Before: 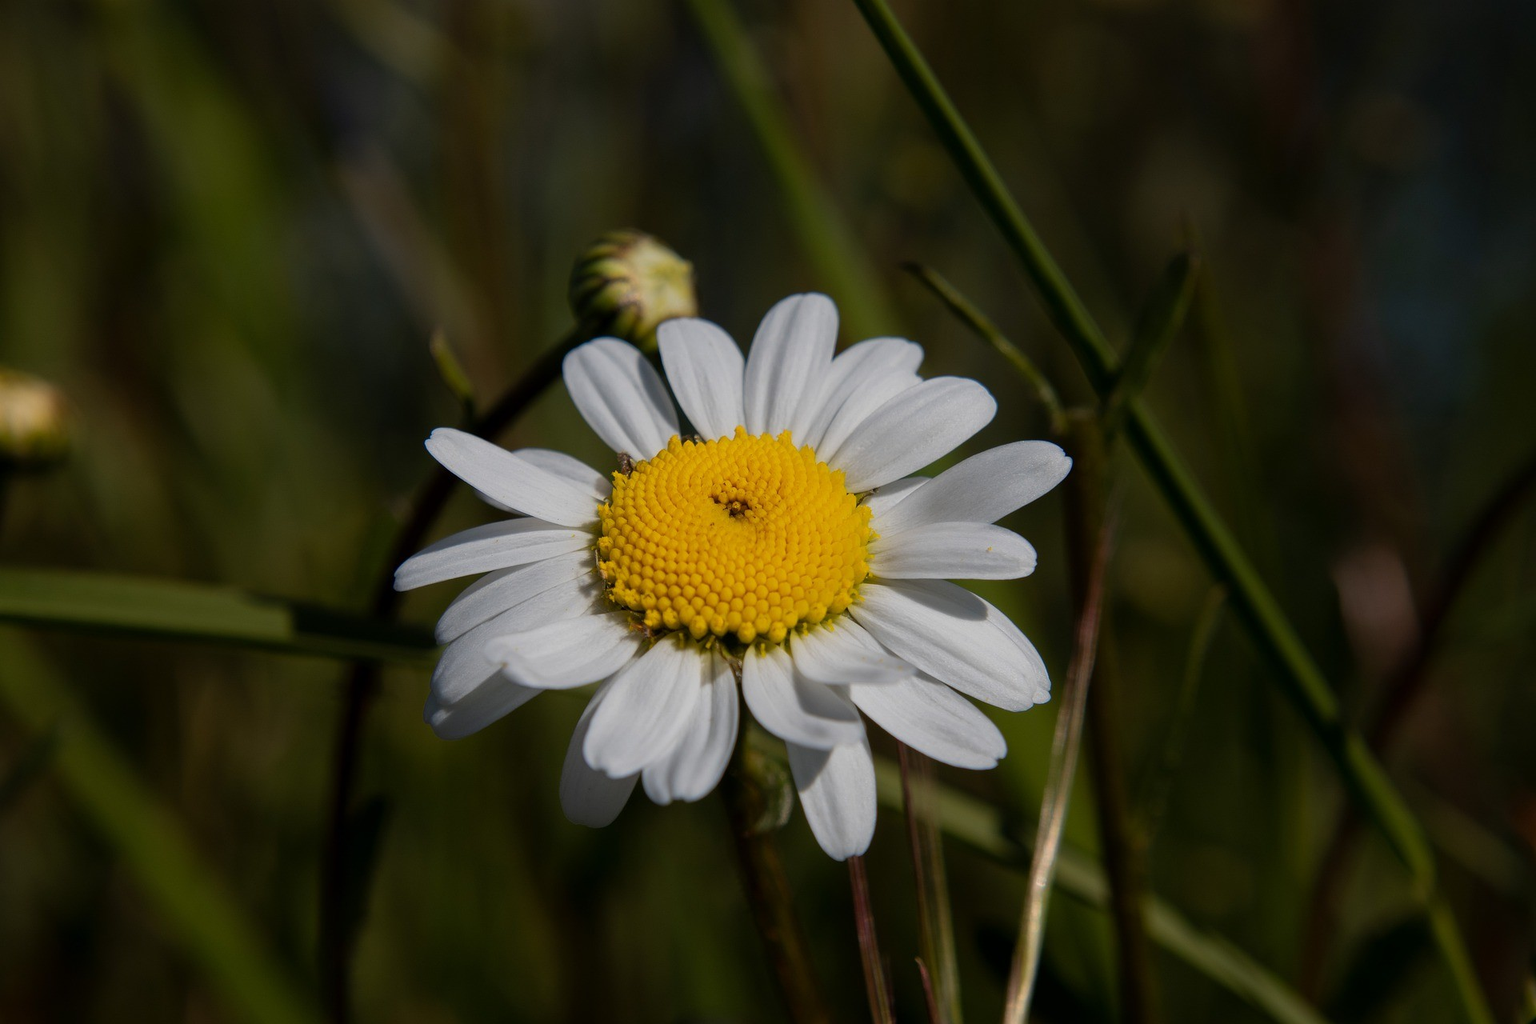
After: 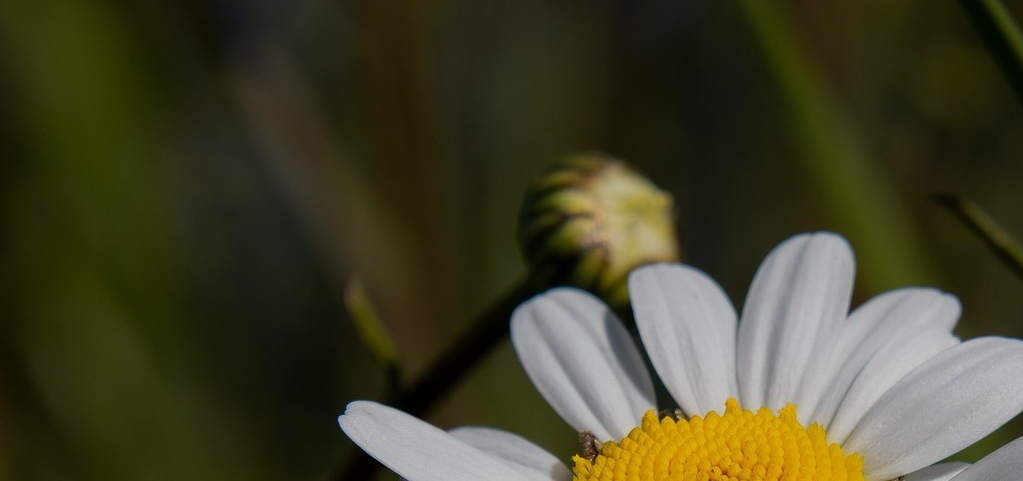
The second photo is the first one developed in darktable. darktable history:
crop: left 10.092%, top 10.514%, right 36.587%, bottom 51.897%
